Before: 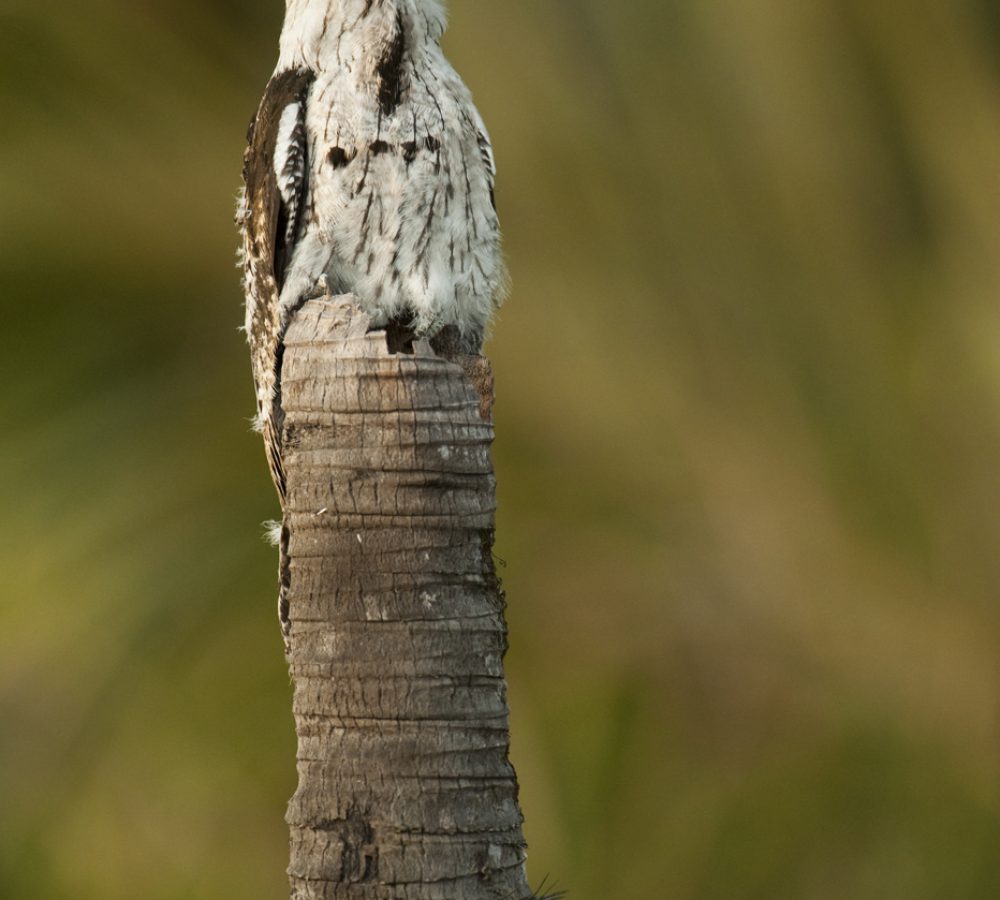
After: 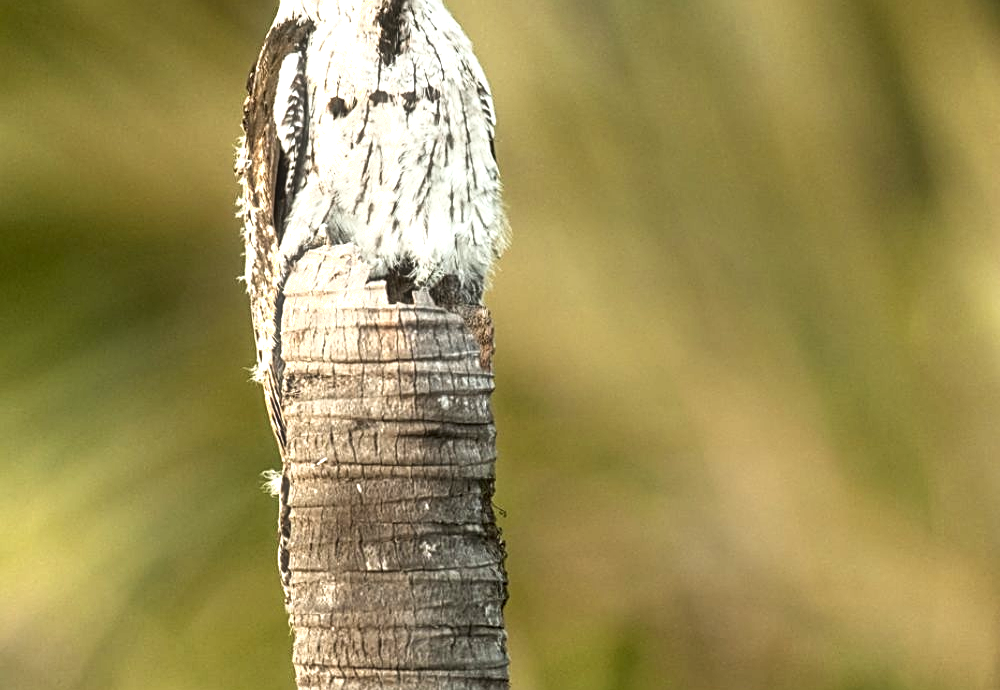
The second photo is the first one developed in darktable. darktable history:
exposure: black level correction 0.001, exposure 1.116 EV, compensate highlight preservation false
sharpen: radius 2.767
local contrast: on, module defaults
haze removal: strength -0.09, distance 0.358, compatibility mode true, adaptive false
shadows and highlights: shadows -62.32, white point adjustment -5.22, highlights 61.59
crop: top 5.667%, bottom 17.637%
contrast brightness saturation: contrast 0.07
